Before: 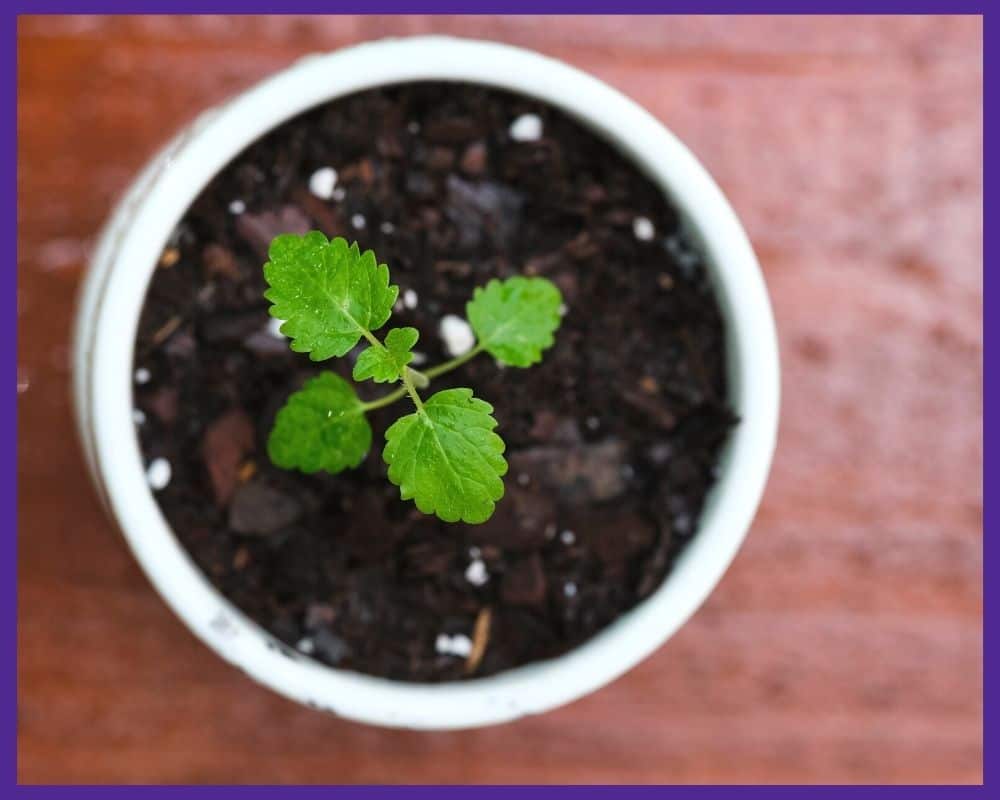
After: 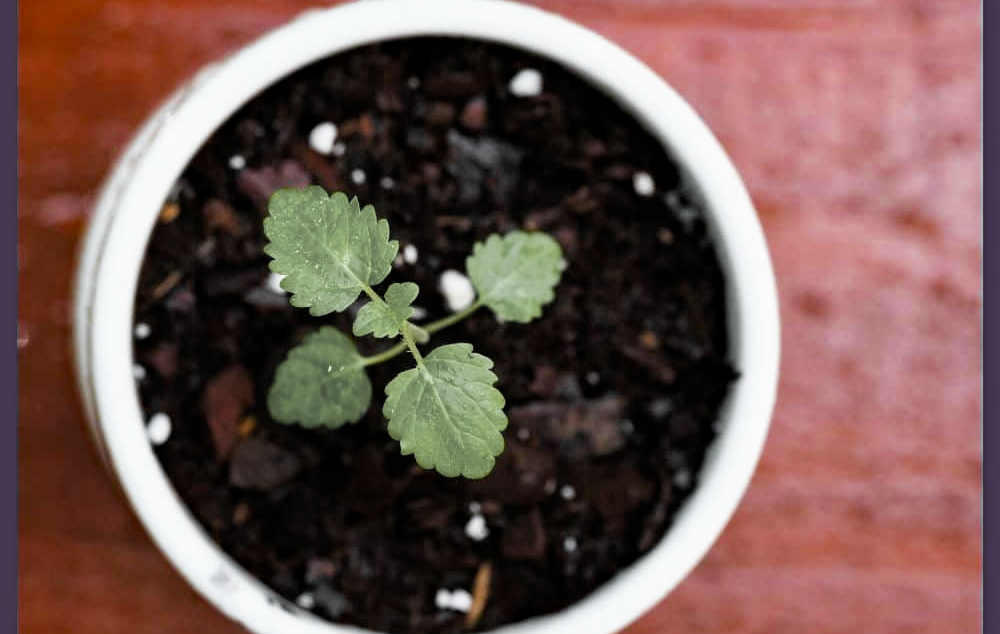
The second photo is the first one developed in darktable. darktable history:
crop and rotate: top 5.649%, bottom 15.008%
filmic rgb: middle gray luminance 21.78%, black relative exposure -14.04 EV, white relative exposure 2.97 EV, target black luminance 0%, hardness 8.81, latitude 59.82%, contrast 1.206, highlights saturation mix 4.77%, shadows ↔ highlights balance 42.22%
color zones: curves: ch0 [(0.004, 0.388) (0.125, 0.392) (0.25, 0.404) (0.375, 0.5) (0.5, 0.5) (0.625, 0.5) (0.75, 0.5) (0.875, 0.5)]; ch1 [(0, 0.5) (0.125, 0.5) (0.25, 0.5) (0.375, 0.124) (0.524, 0.124) (0.645, 0.128) (0.789, 0.132) (0.914, 0.096) (0.998, 0.068)]
haze removal: strength 0.303, distance 0.243, compatibility mode true, adaptive false
exposure: exposure 0.227 EV, compensate highlight preservation false
